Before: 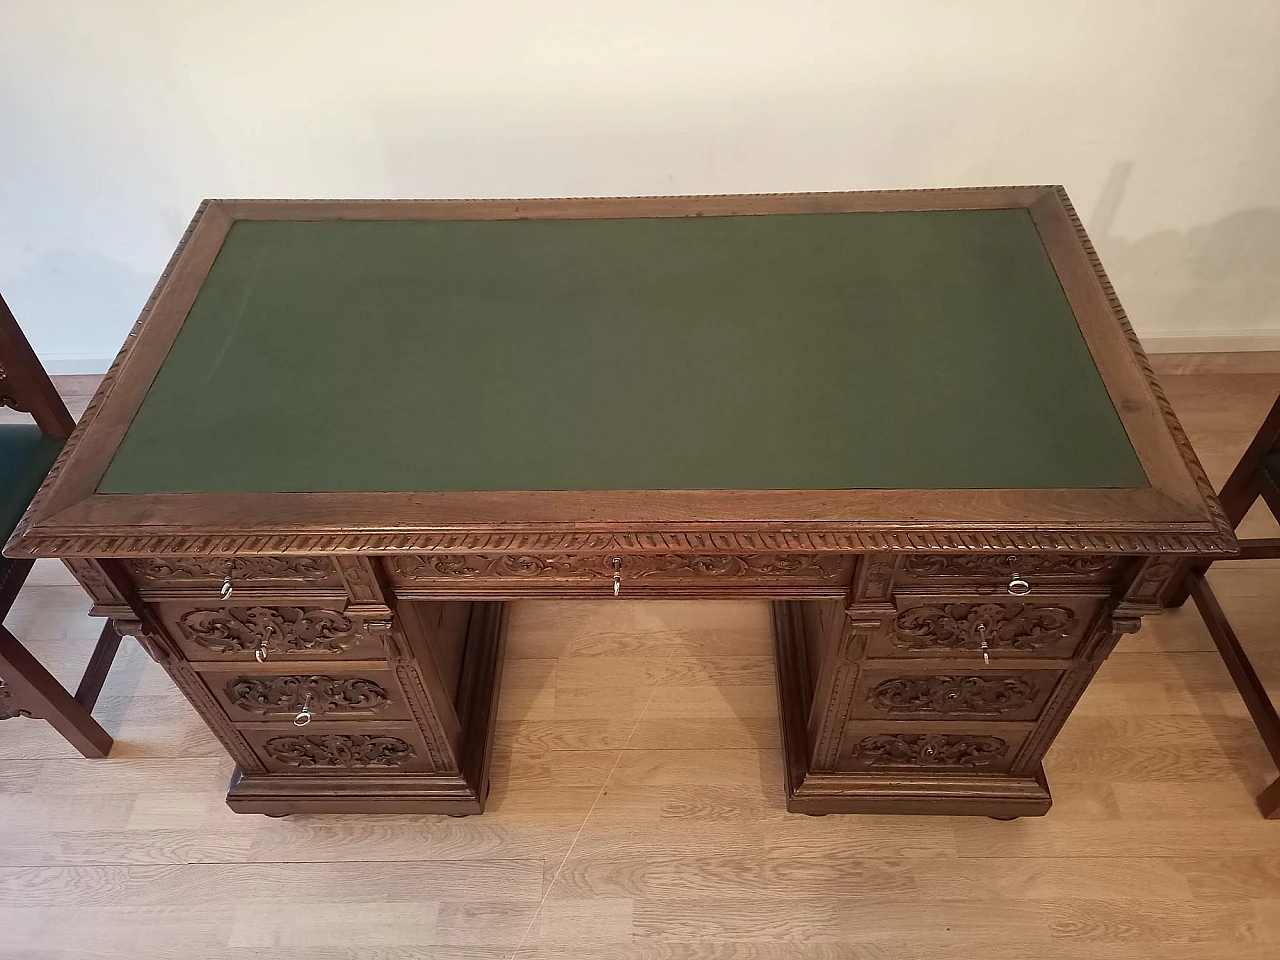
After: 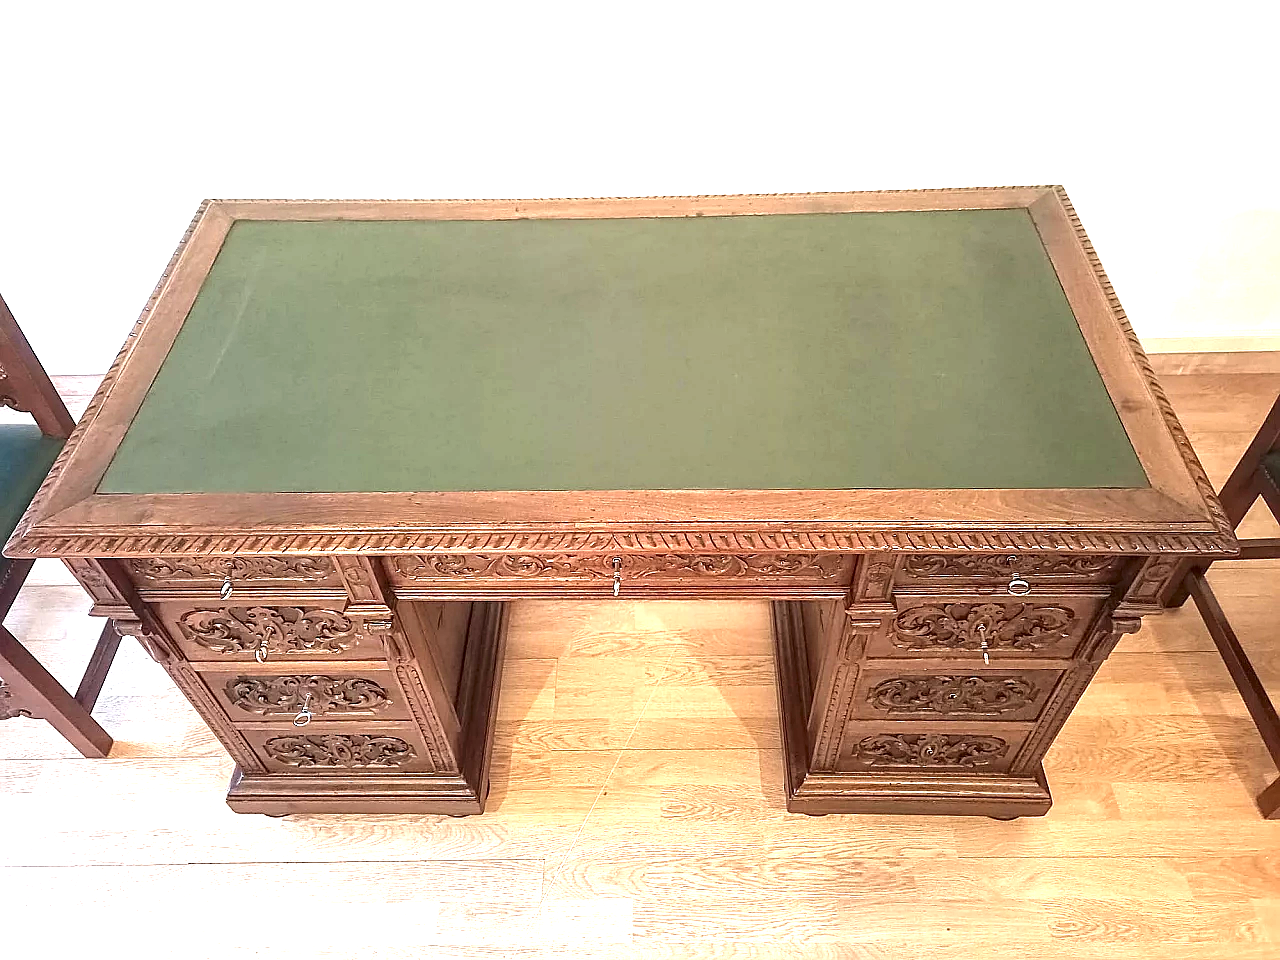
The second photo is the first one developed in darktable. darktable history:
exposure: black level correction 0, exposure 1.686 EV, compensate highlight preservation false
sharpen: on, module defaults
local contrast: detail 130%
